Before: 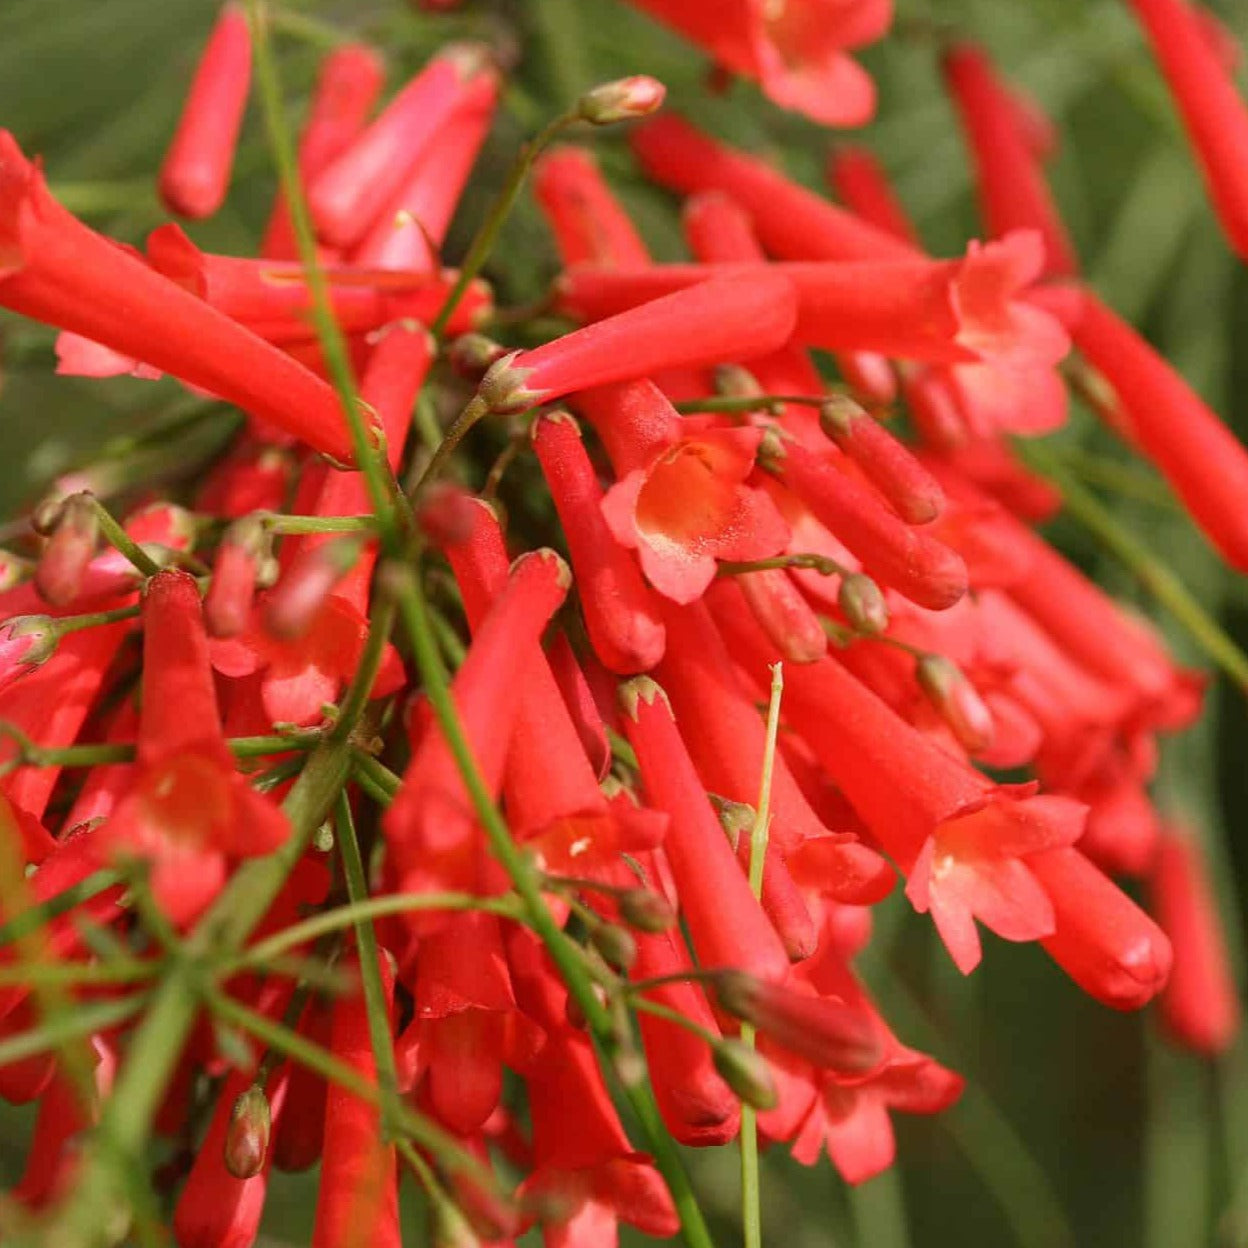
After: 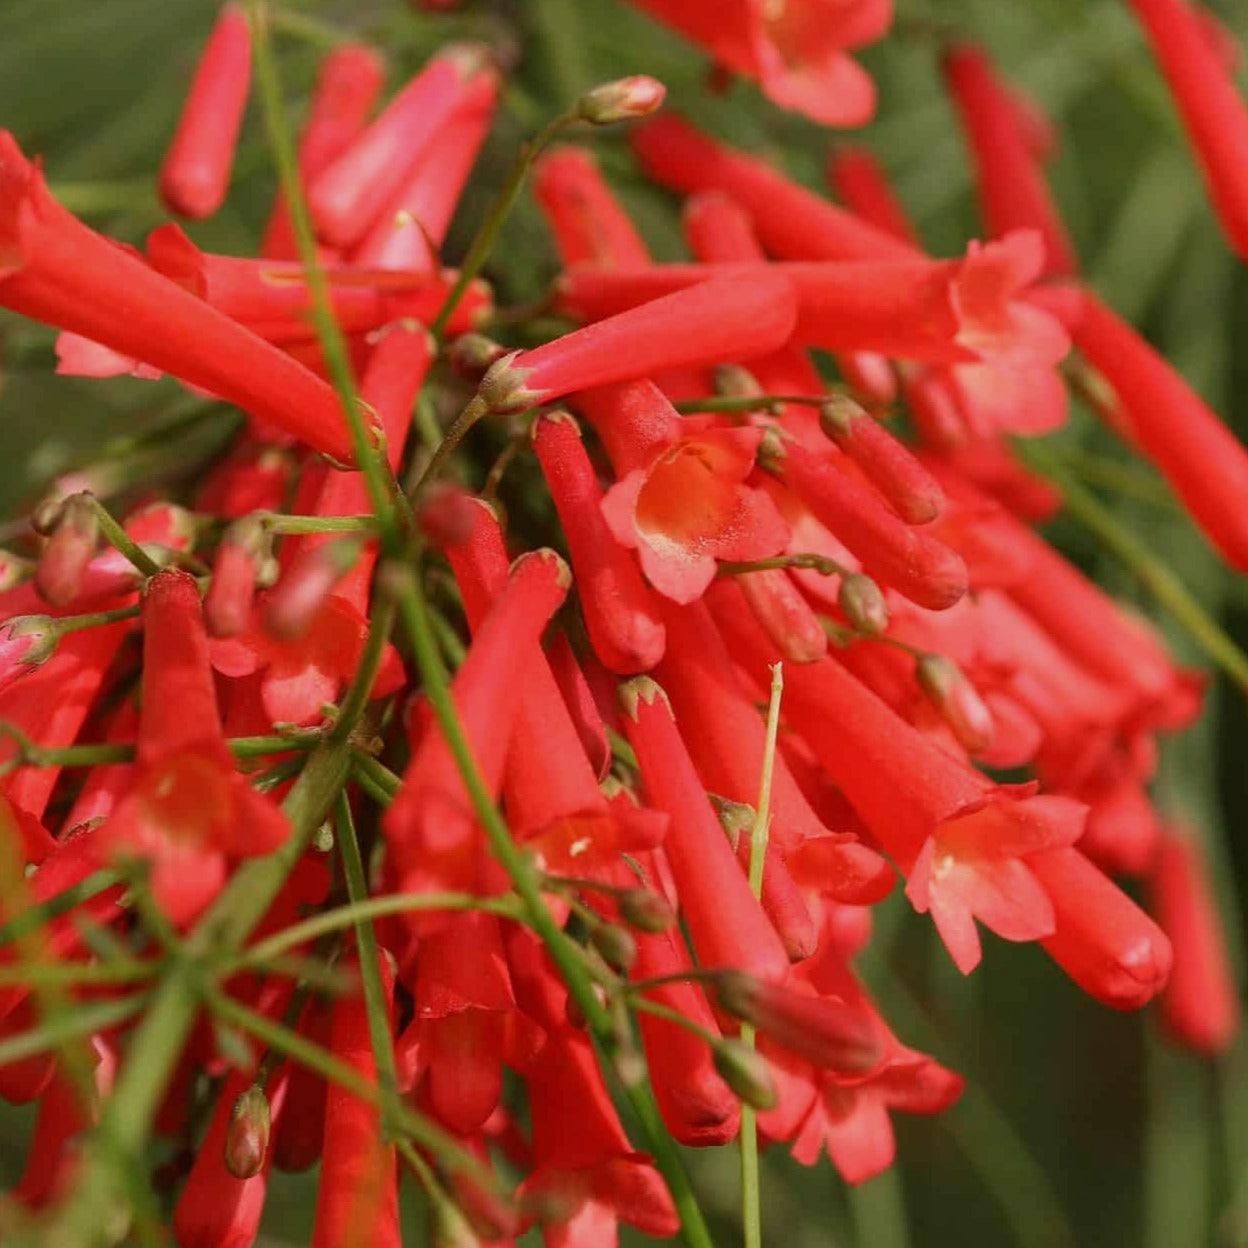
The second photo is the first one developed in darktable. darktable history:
white balance: red 1.009, blue 0.985
exposure: exposure -0.293 EV, compensate highlight preservation false
